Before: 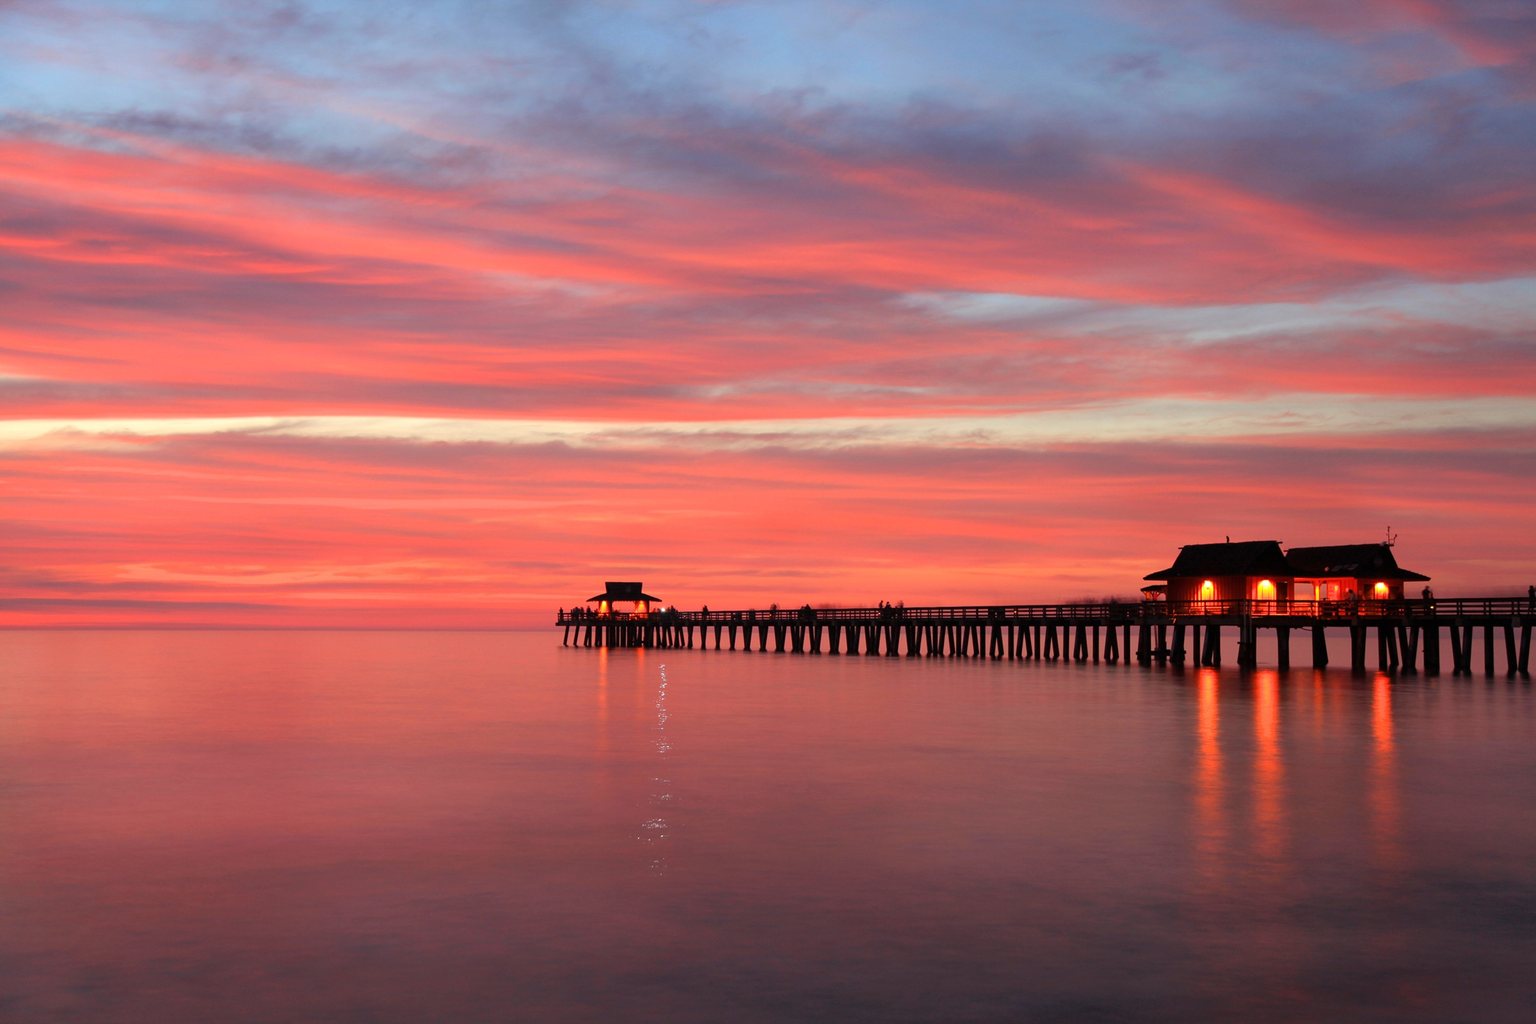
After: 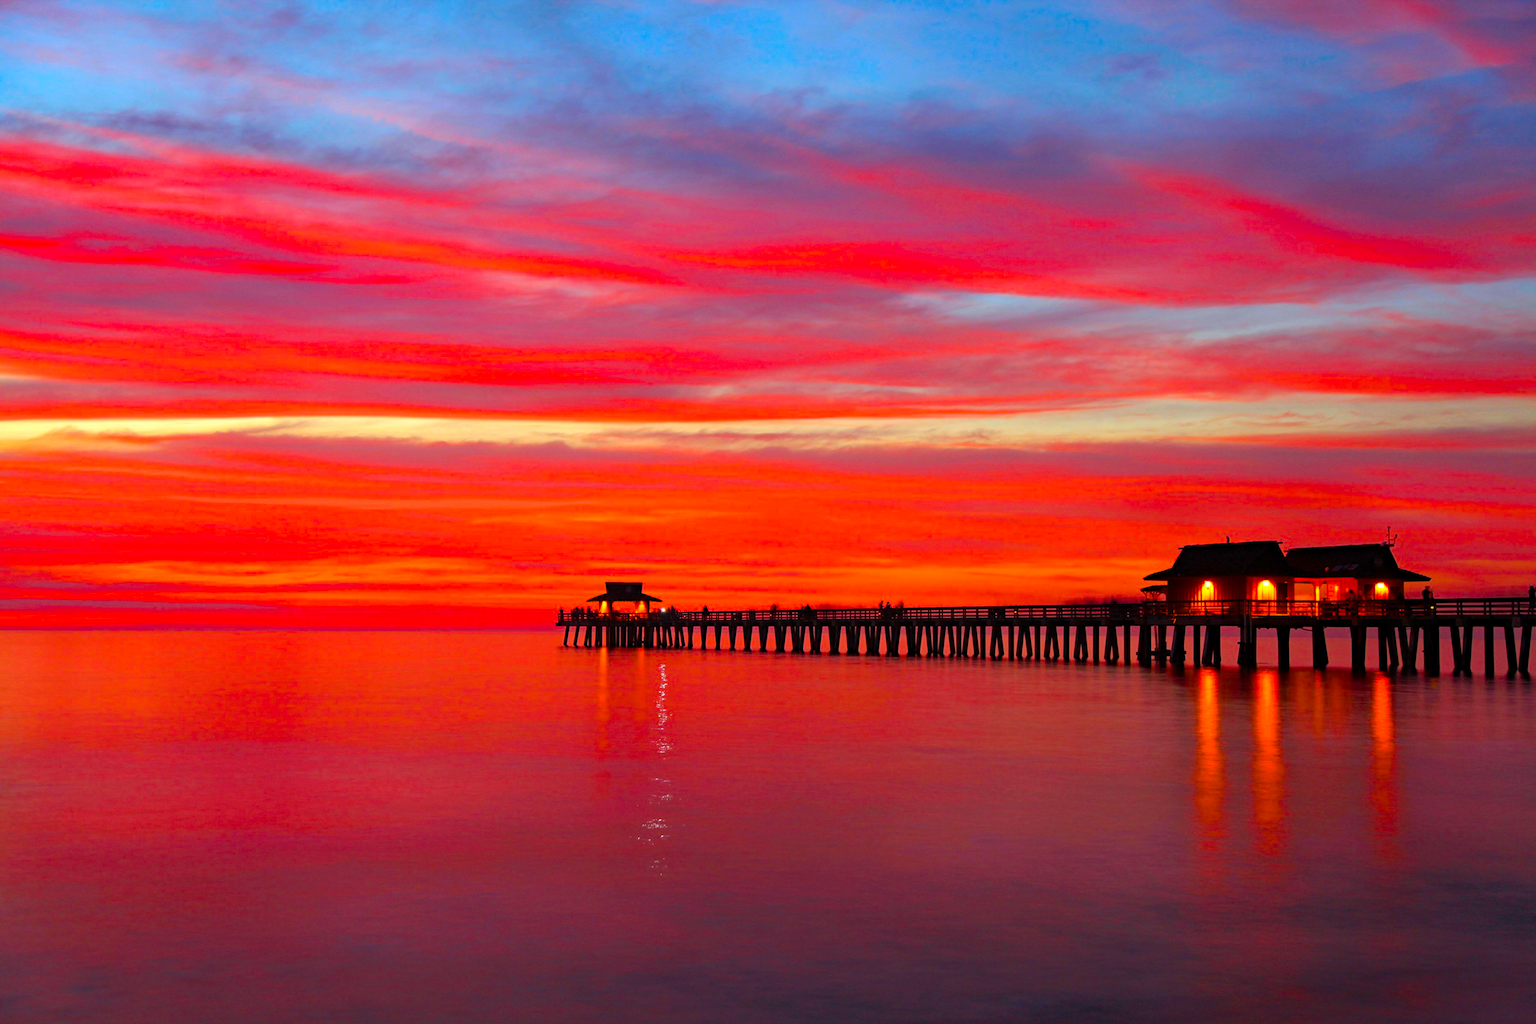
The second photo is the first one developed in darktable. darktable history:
color balance rgb: linear chroma grading › global chroma 25.286%, perceptual saturation grading › global saturation 40.099%, global vibrance 20%
haze removal: compatibility mode true, adaptive false
